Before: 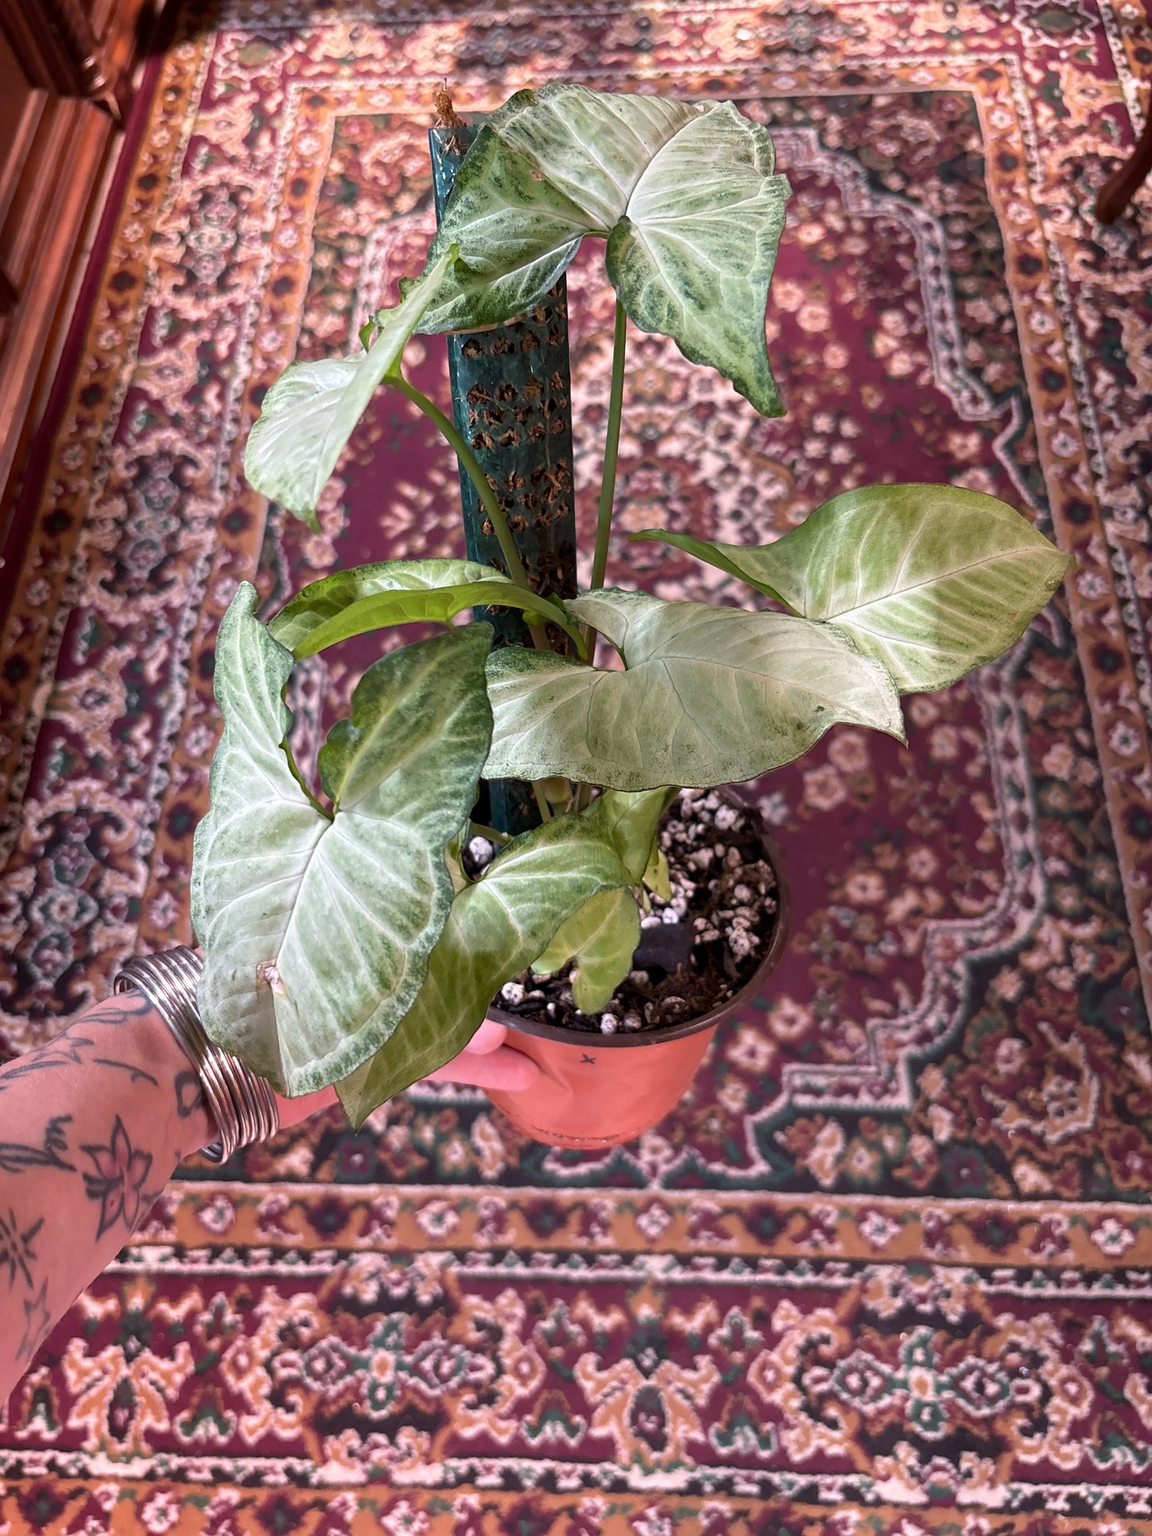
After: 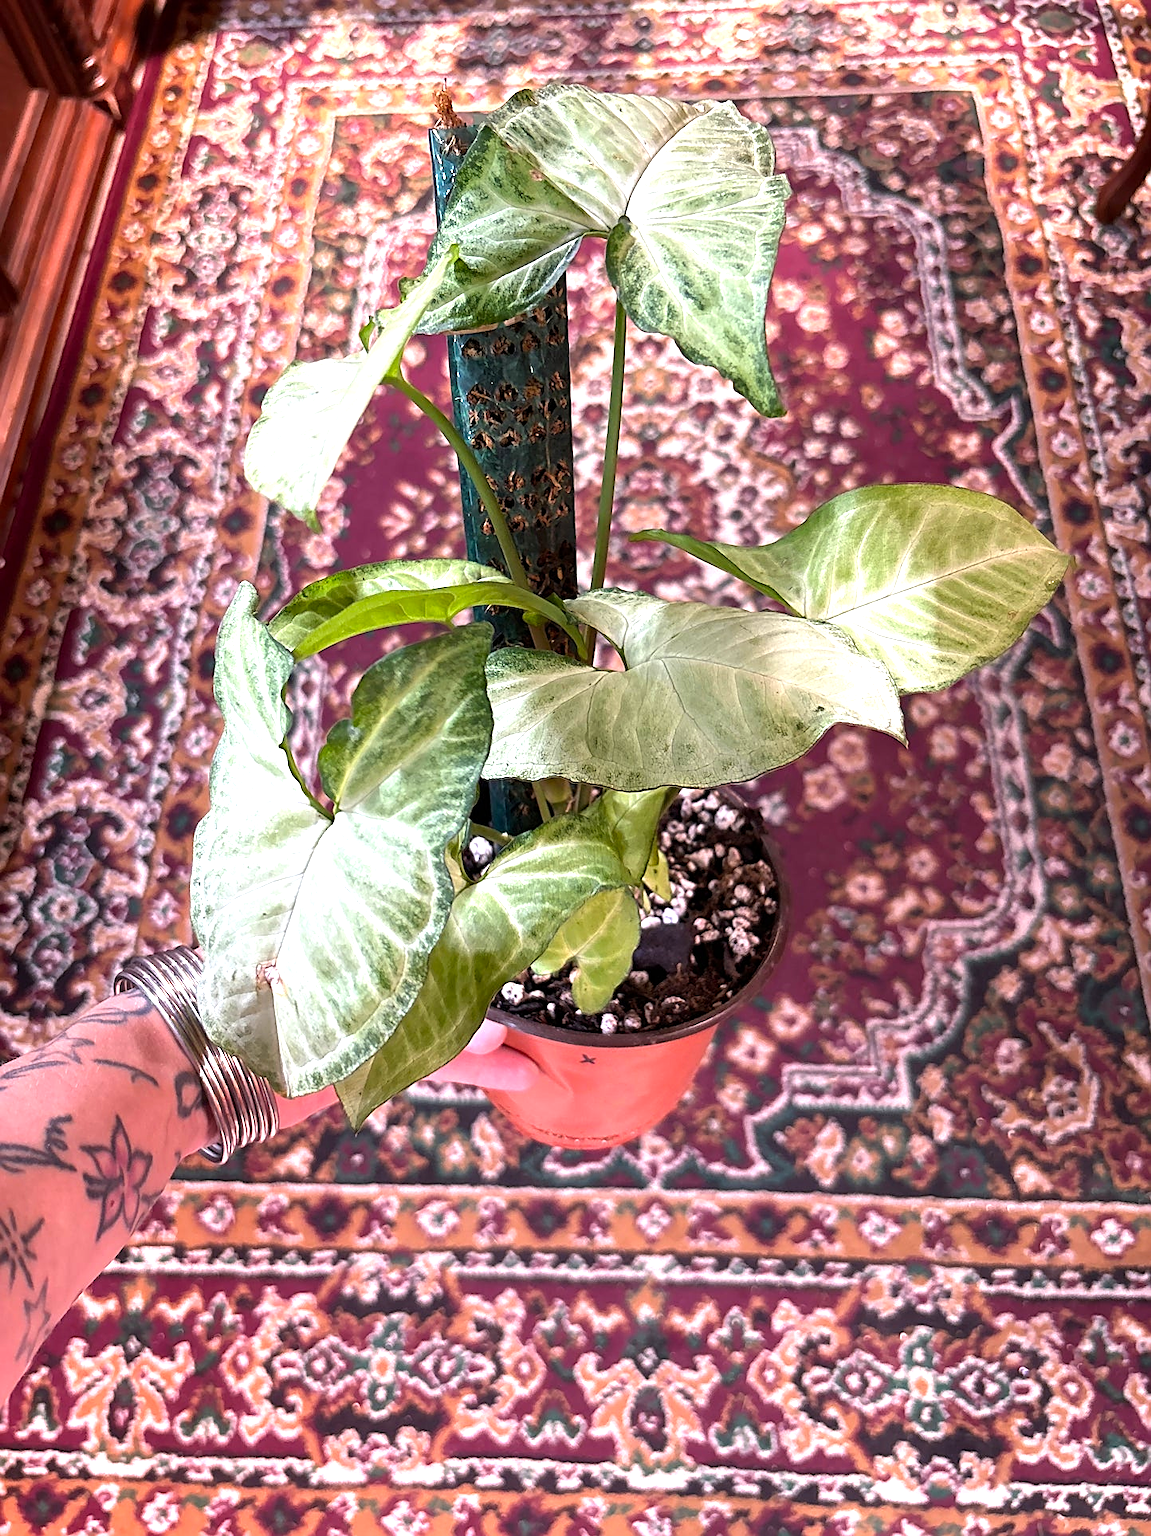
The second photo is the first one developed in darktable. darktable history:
exposure: exposure 0.6 EV, compensate highlight preservation false
color balance: contrast 8.5%, output saturation 105%
sharpen: on, module defaults
